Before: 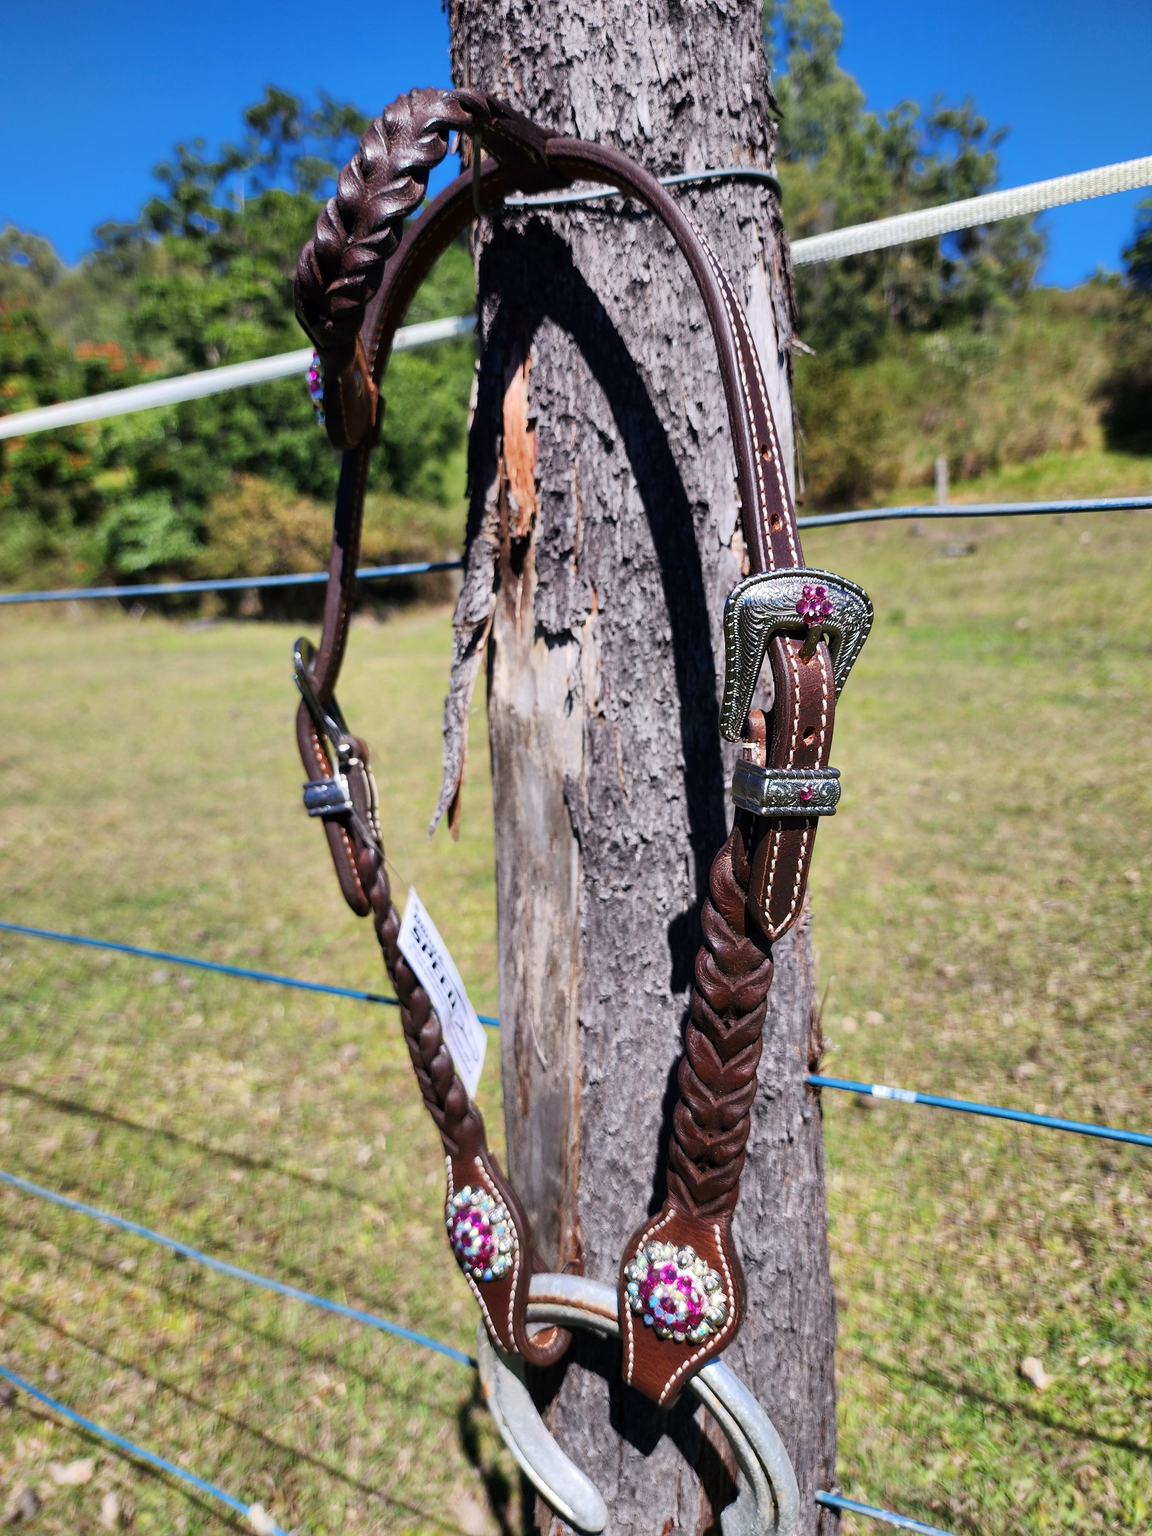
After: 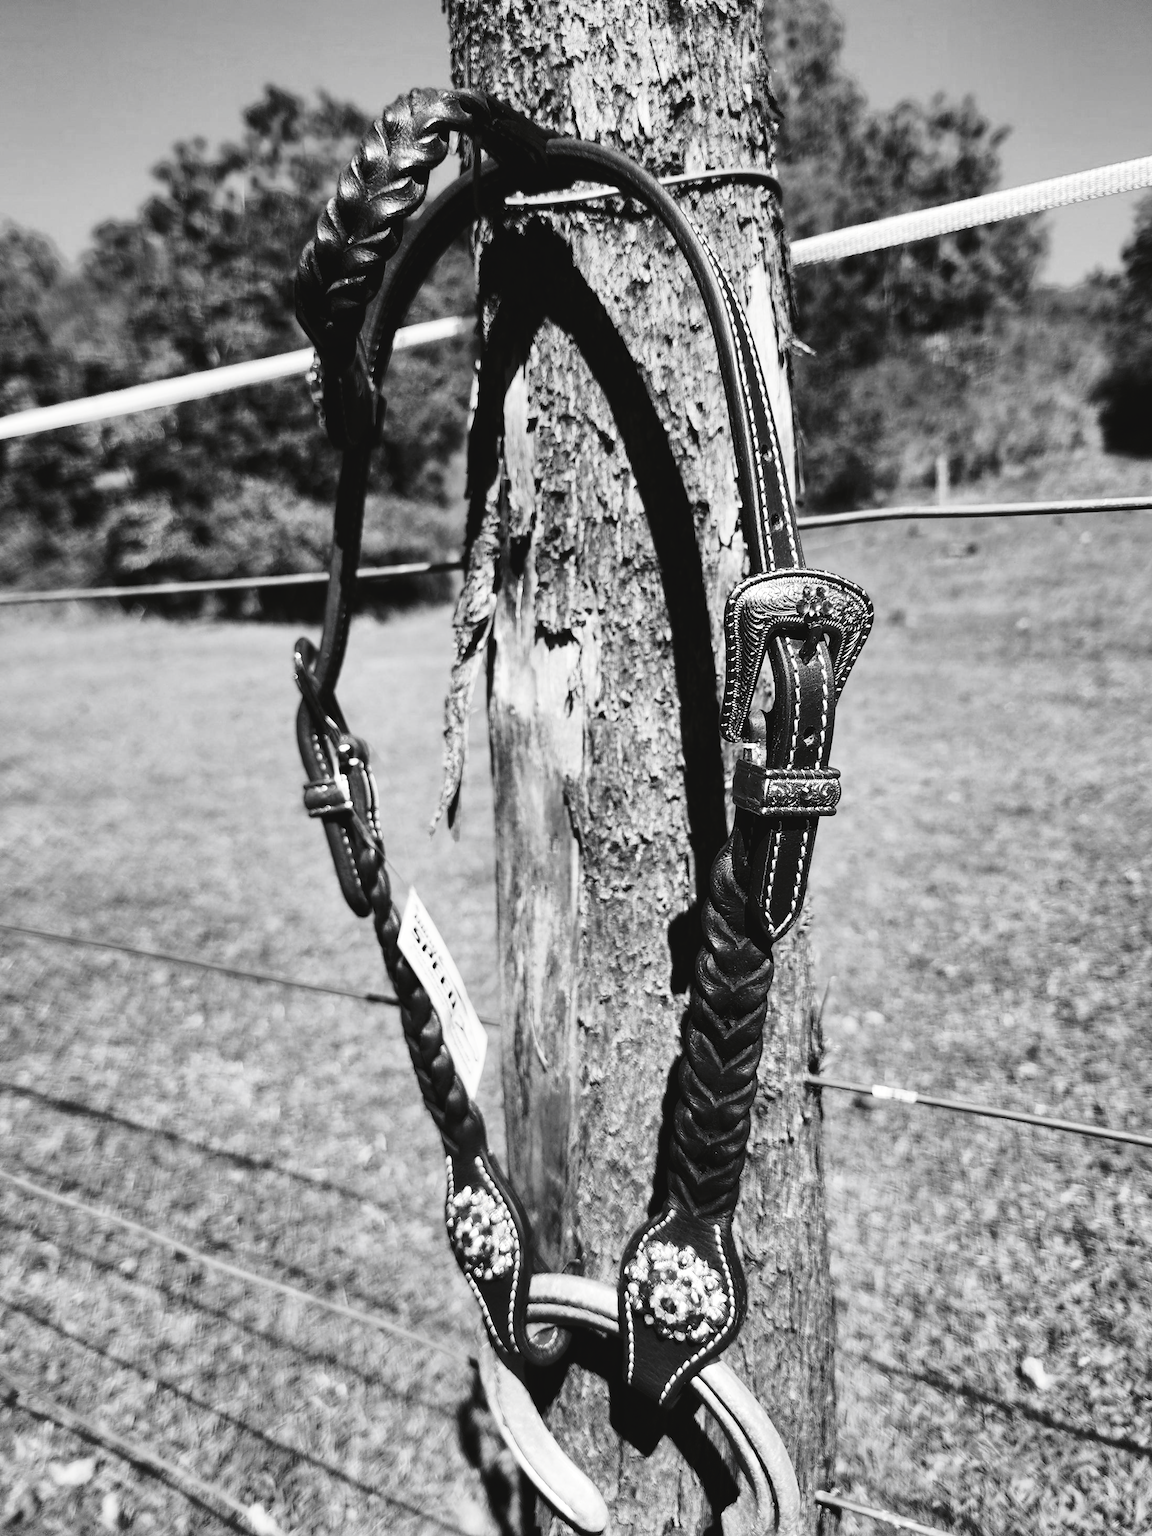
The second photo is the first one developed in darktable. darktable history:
tone curve: curves: ch0 [(0, 0) (0.003, 0.047) (0.011, 0.047) (0.025, 0.049) (0.044, 0.051) (0.069, 0.055) (0.1, 0.066) (0.136, 0.089) (0.177, 0.12) (0.224, 0.155) (0.277, 0.205) (0.335, 0.281) (0.399, 0.37) (0.468, 0.47) (0.543, 0.574) (0.623, 0.687) (0.709, 0.801) (0.801, 0.89) (0.898, 0.963) (1, 1)], preserve colors none
color look up table: target L [88.82, 98.62, 88.82, 100, 88.12, 62.72, 63.98, 60.43, 52.8, 66.24, 33.74, 200.46, 87.05, 76.61, 75.52, 64.48, 63.98, 63.98, 53.68, 48.84, 54.76, 47.77, 36.15, 21.7, 22.62, 100, 88.82, 81.69, 81.33, 65.74, 82.41, 80.24, 58.38, 61.96, 79.88, 56.83, 26.65, 35.16, 17.53, 5.464, 89.53, 84.91, 82.41, 67.24, 59.66, 48.84, 40.73, 27.53, 23.52], target a [-0.001, -0.655, -0.001, -0.097, -0.002, 0.001 ×6, 0, 0, 0.001, 0, 0.001 ×5, 0, 0.001, 0, 0, 0, -0.097, -0.001, -0.001, 0, 0.001, -0.002, -0.001, 0.001, 0.001, 0, 0.001, 0, 0.001, 0, -0.3, -0.003, 0, -0.002, 0.001 ×4, 0, 0], target b [0.002, 8.42, 0.002, 1.213, 0.025, -0.005 ×6, 0, 0.002, -0.005, 0.002, -0.005, -0.005, -0.005, -0.003, -0.007, 0, -0.005, -0.001, -0.002, 0.004, 1.213, 0.002, 0.003, 0.002, -0.005, 0.024, 0.003, -0.005, -0.005, 0.002, -0.005, -0.002, -0.005, -0.002, 3.697, 0.025, 0.002, 0.024, -0.005, -0.005, -0.007, -0.005, -0.002, -0.002], num patches 49
